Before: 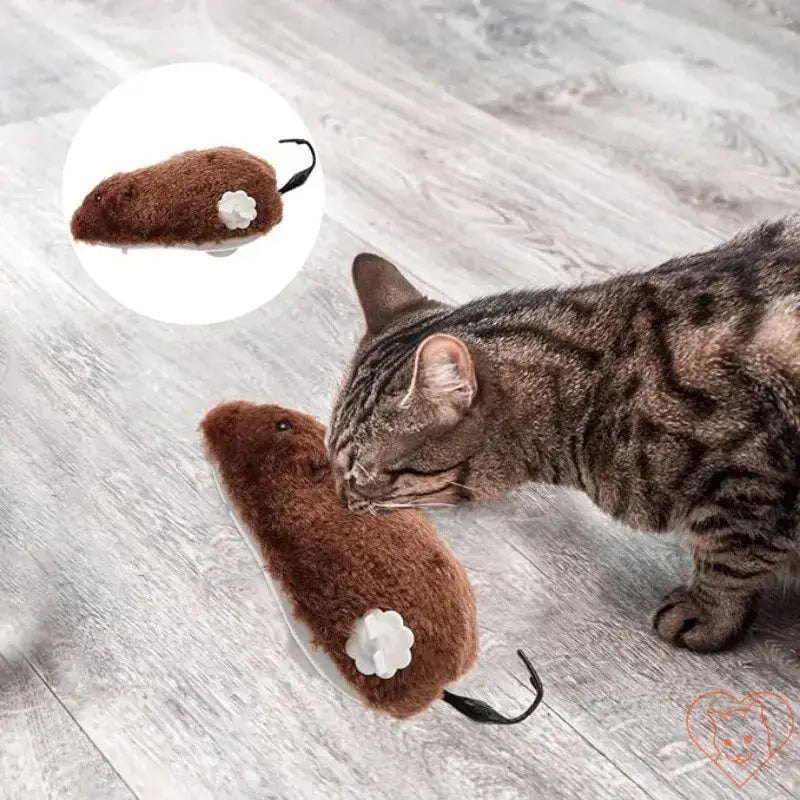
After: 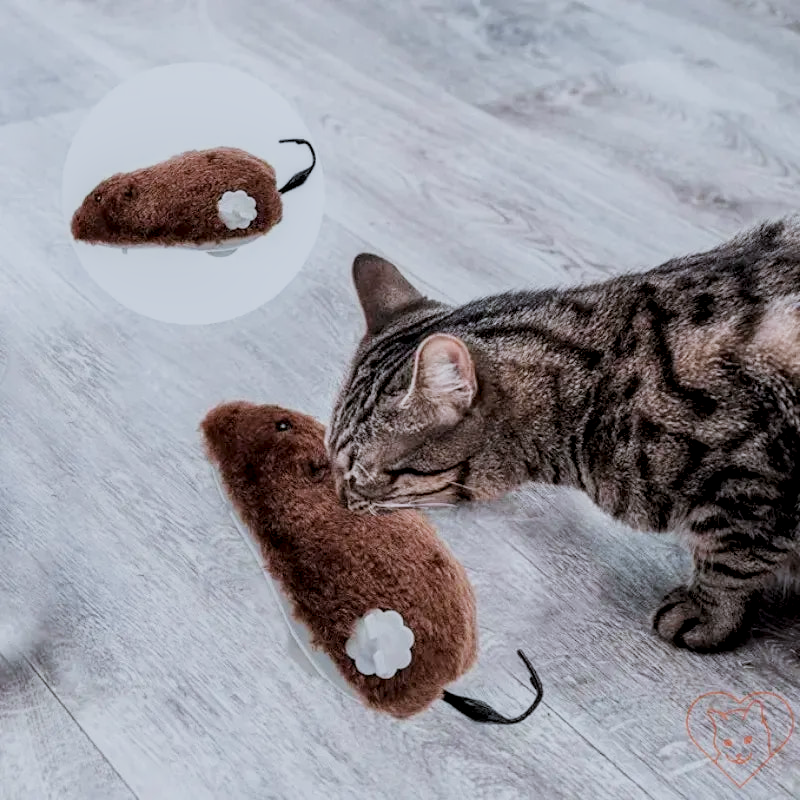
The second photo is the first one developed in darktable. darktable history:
filmic rgb: black relative exposure -7.65 EV, white relative exposure 4.56 EV, hardness 3.61, add noise in highlights 0, color science v3 (2019), use custom middle-gray values true, contrast in highlights soft
color calibration: x 0.37, y 0.382, temperature 4320.29 K
local contrast: shadows 97%, midtone range 0.494
